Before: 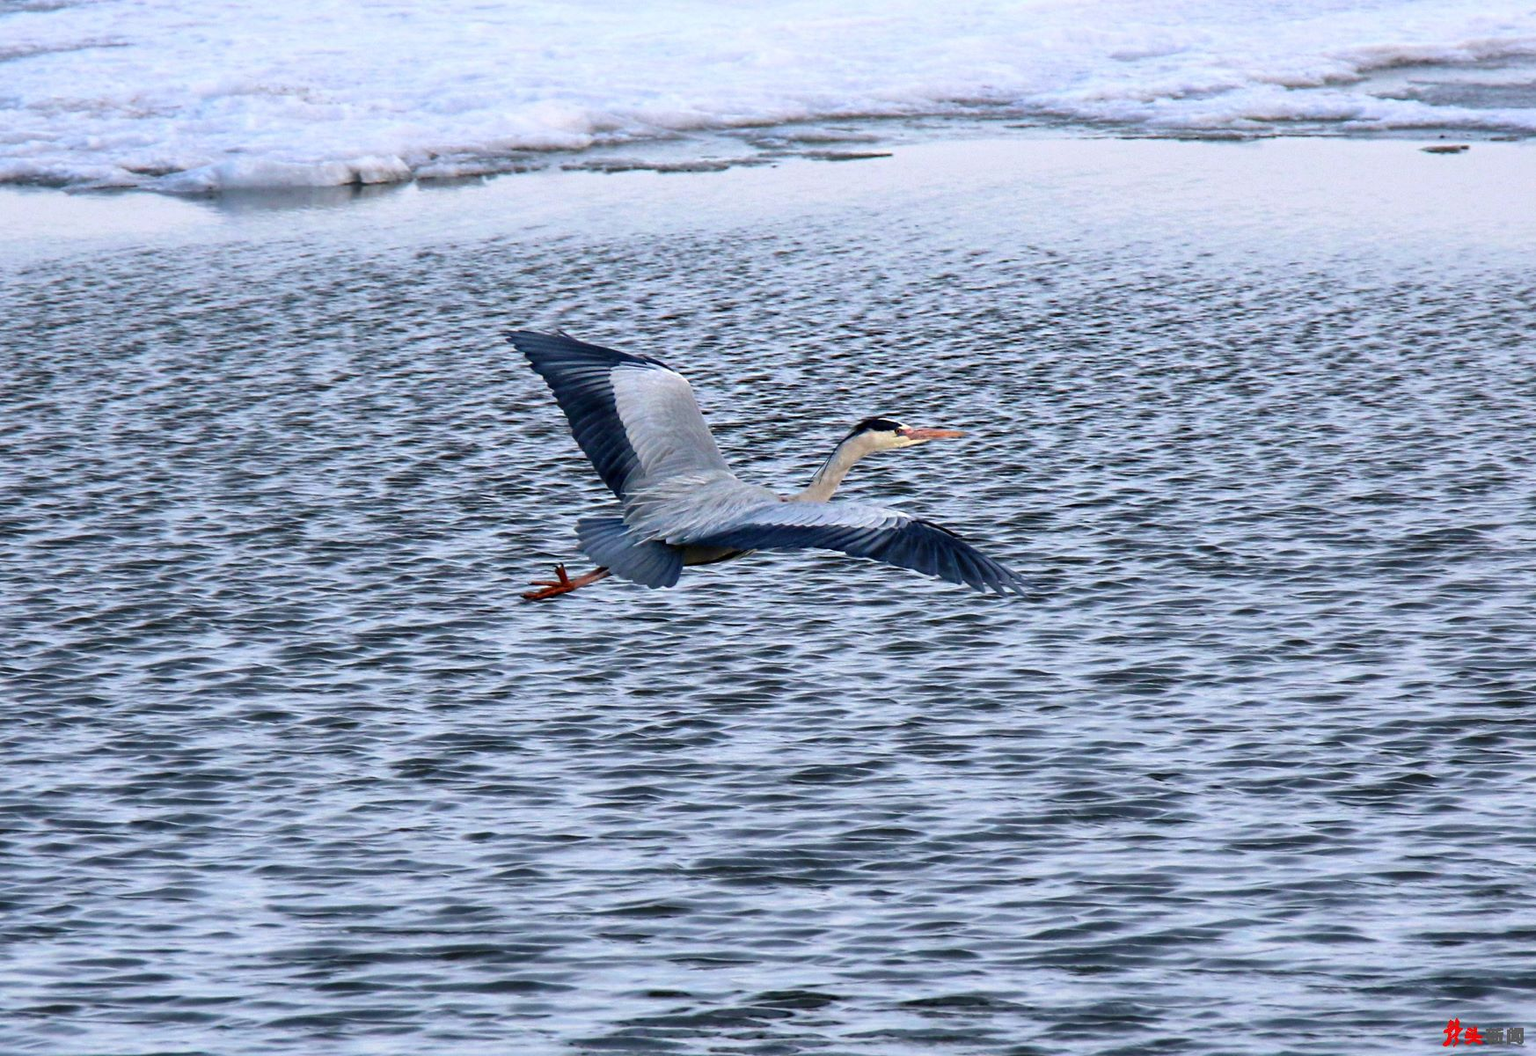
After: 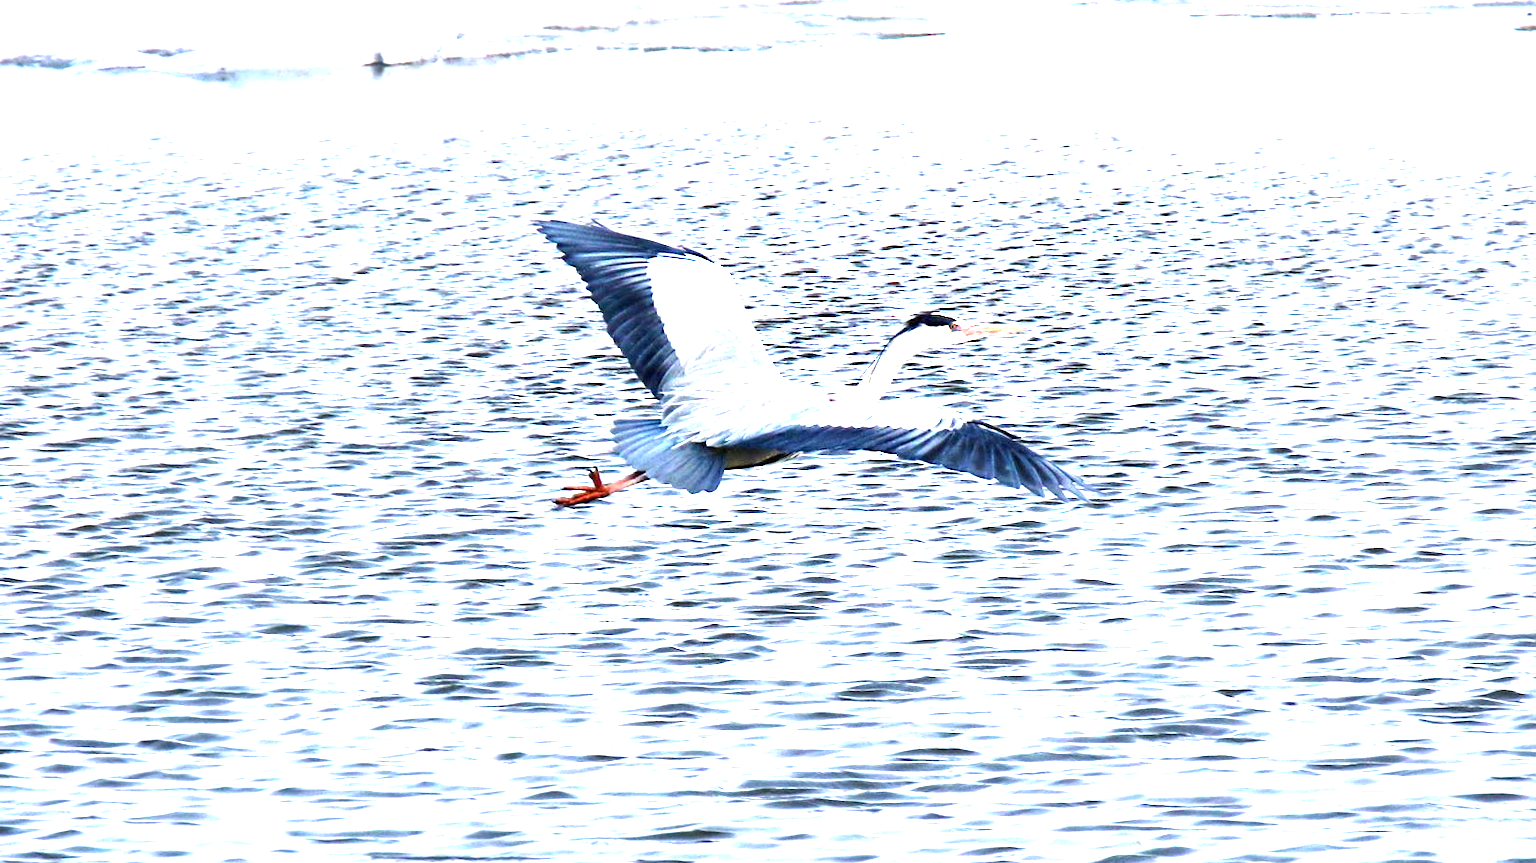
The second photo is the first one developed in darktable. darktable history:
crop and rotate: angle 0.03°, top 11.643%, right 5.651%, bottom 11.189%
tone equalizer: -8 EV -0.417 EV, -7 EV -0.389 EV, -6 EV -0.333 EV, -5 EV -0.222 EV, -3 EV 0.222 EV, -2 EV 0.333 EV, -1 EV 0.389 EV, +0 EV 0.417 EV, edges refinement/feathering 500, mask exposure compensation -1.57 EV, preserve details no
exposure: black level correction 0, exposure 2 EV, compensate highlight preservation false
